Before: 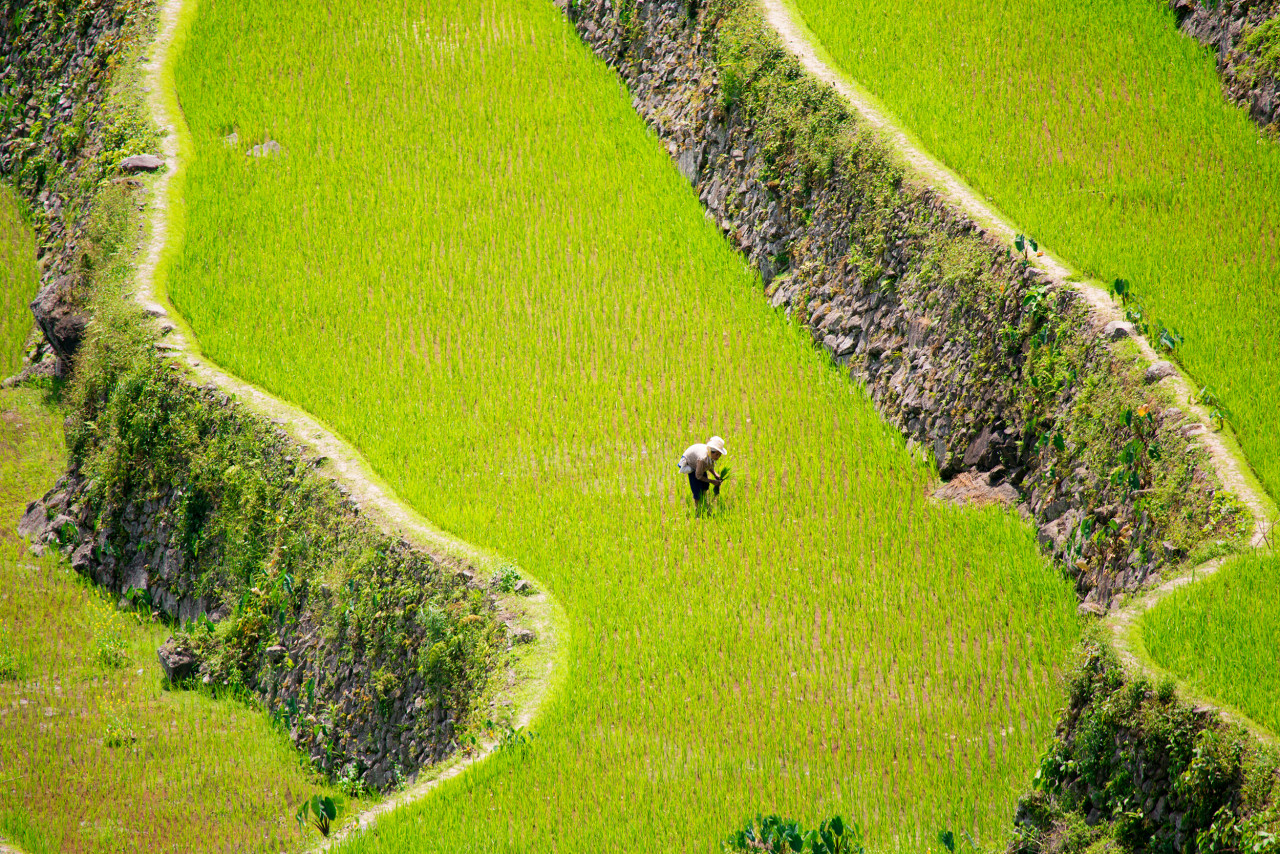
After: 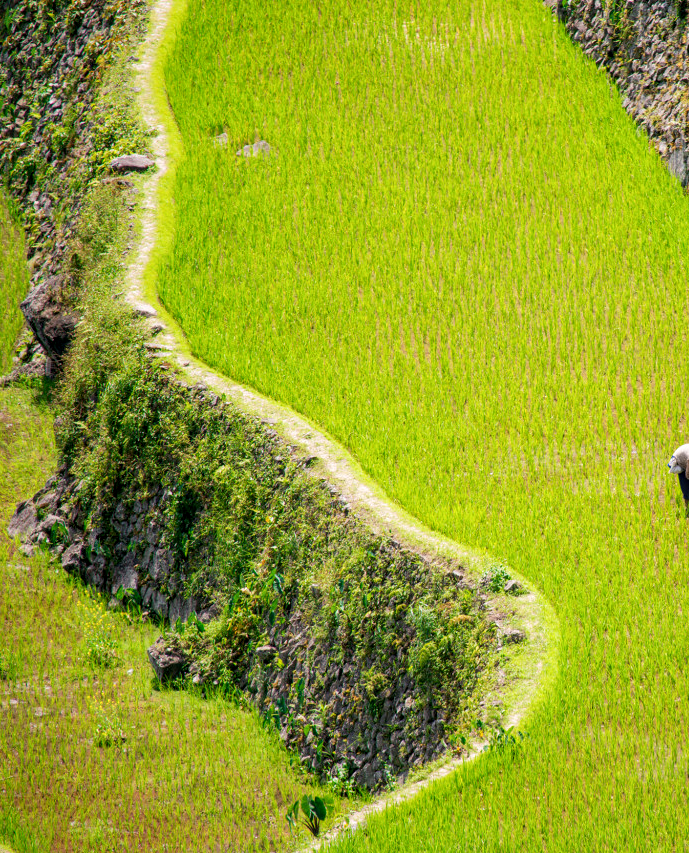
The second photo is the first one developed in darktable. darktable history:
local contrast: on, module defaults
crop: left 0.813%, right 45.285%, bottom 0.091%
